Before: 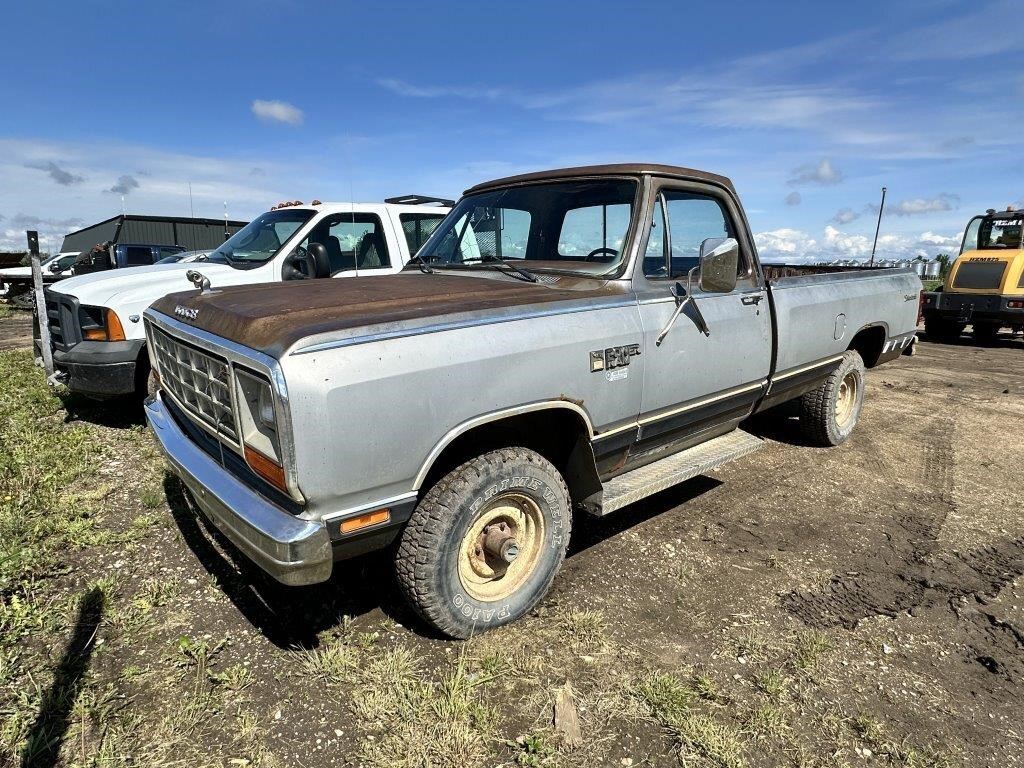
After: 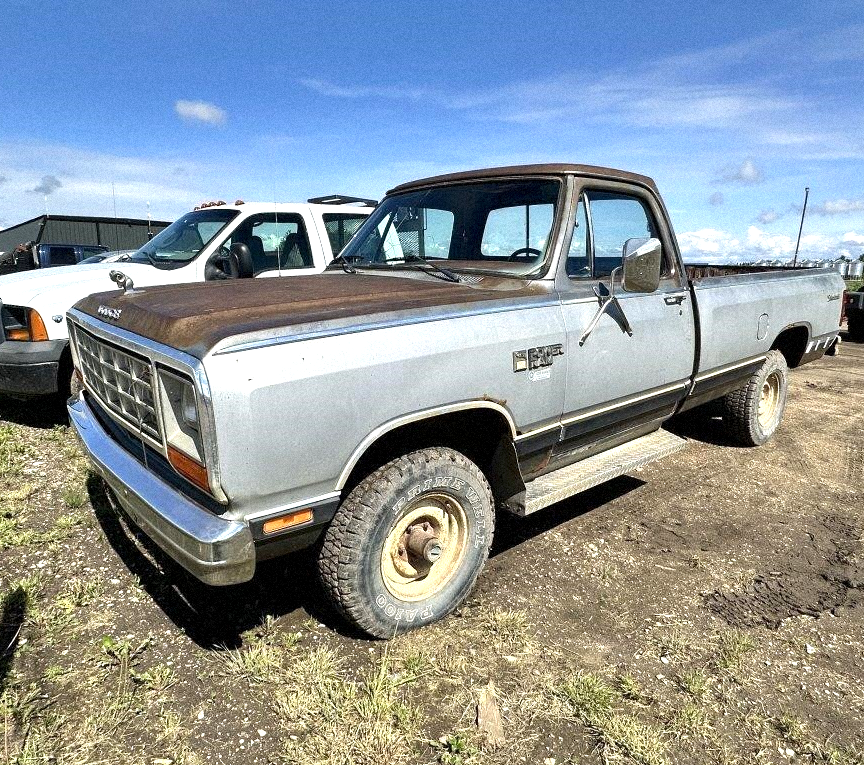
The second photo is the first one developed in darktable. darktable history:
exposure: black level correction 0.001, exposure 0.5 EV, compensate exposure bias true, compensate highlight preservation false
grain: mid-tones bias 0%
crop: left 7.598%, right 7.873%
